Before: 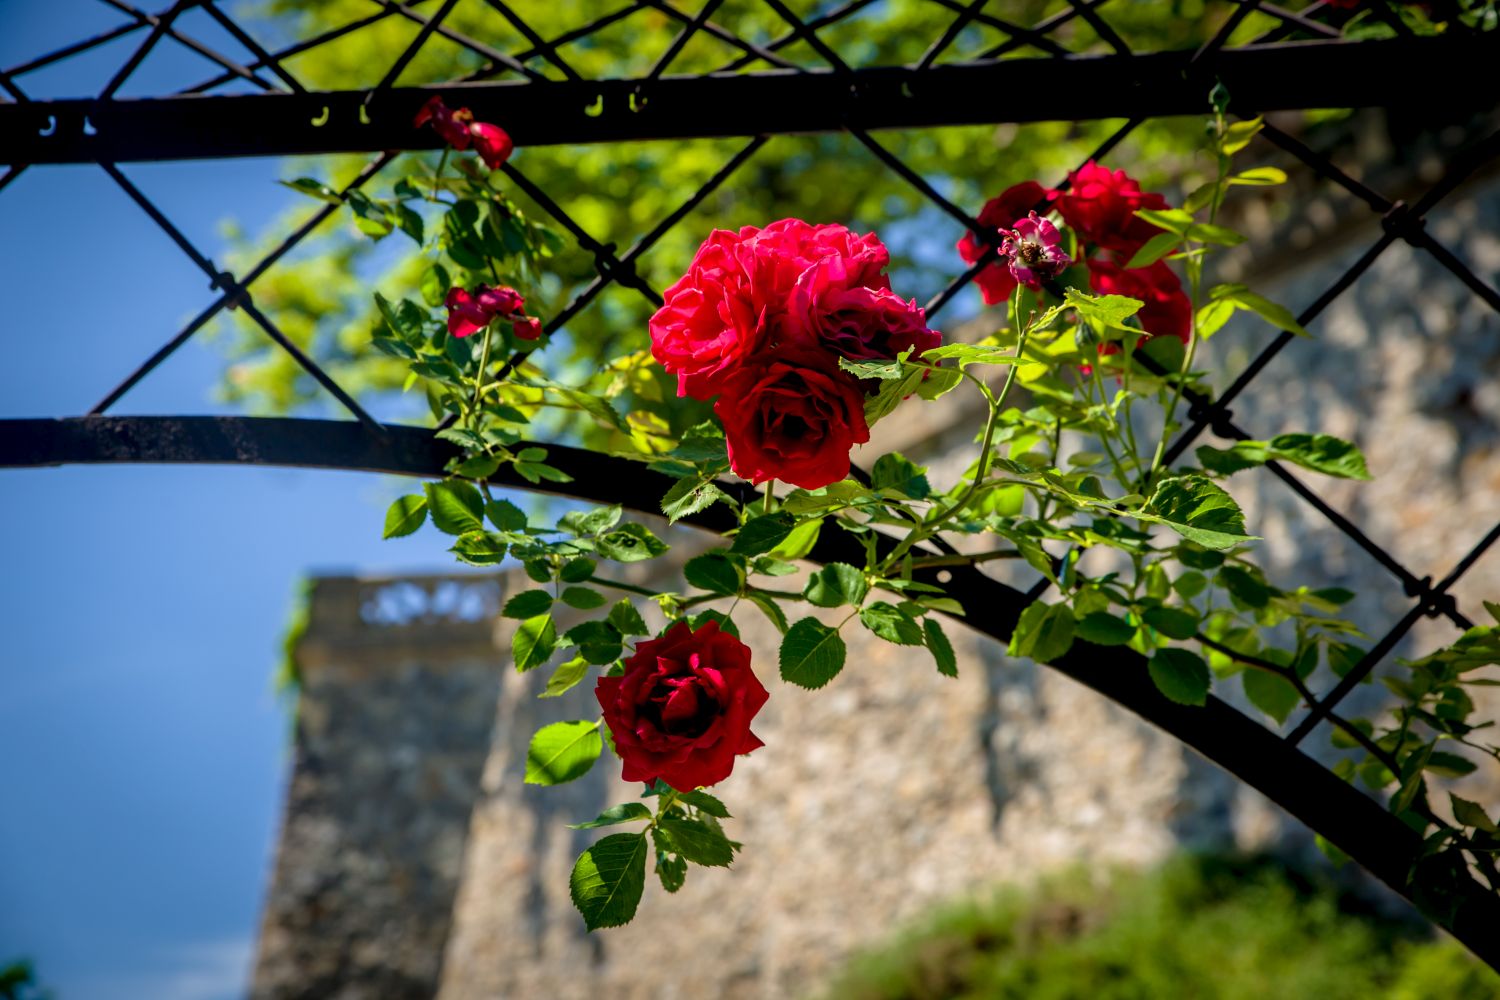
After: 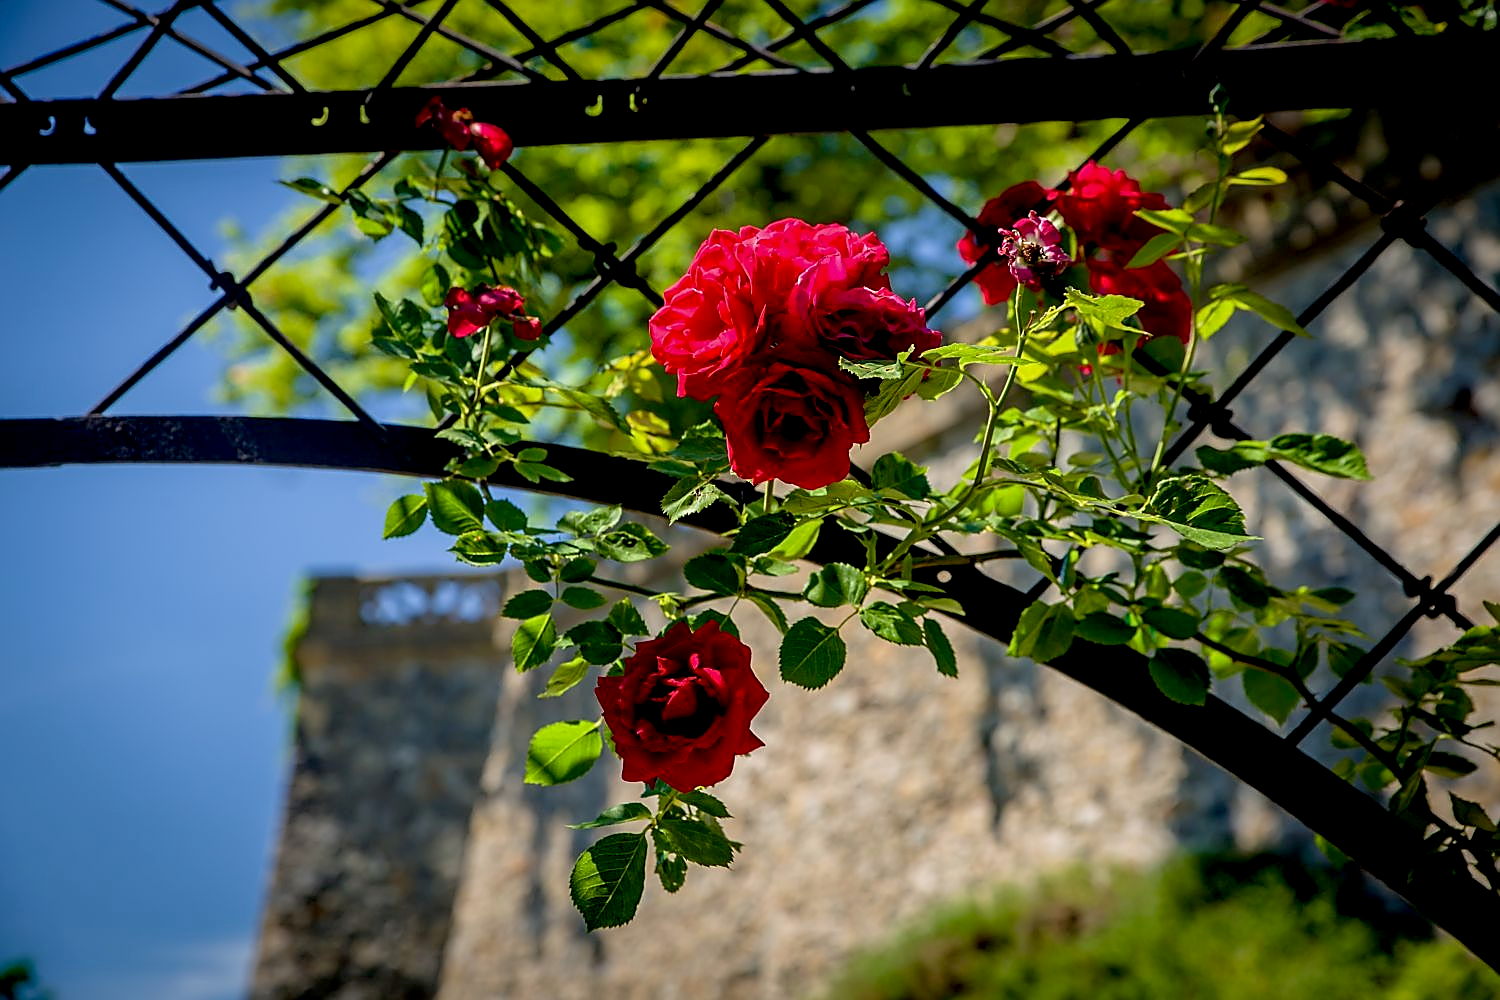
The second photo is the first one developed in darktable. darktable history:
exposure: black level correction 0.009, exposure -0.159 EV, compensate highlight preservation false
sharpen: radius 1.411, amount 1.258, threshold 0.625
